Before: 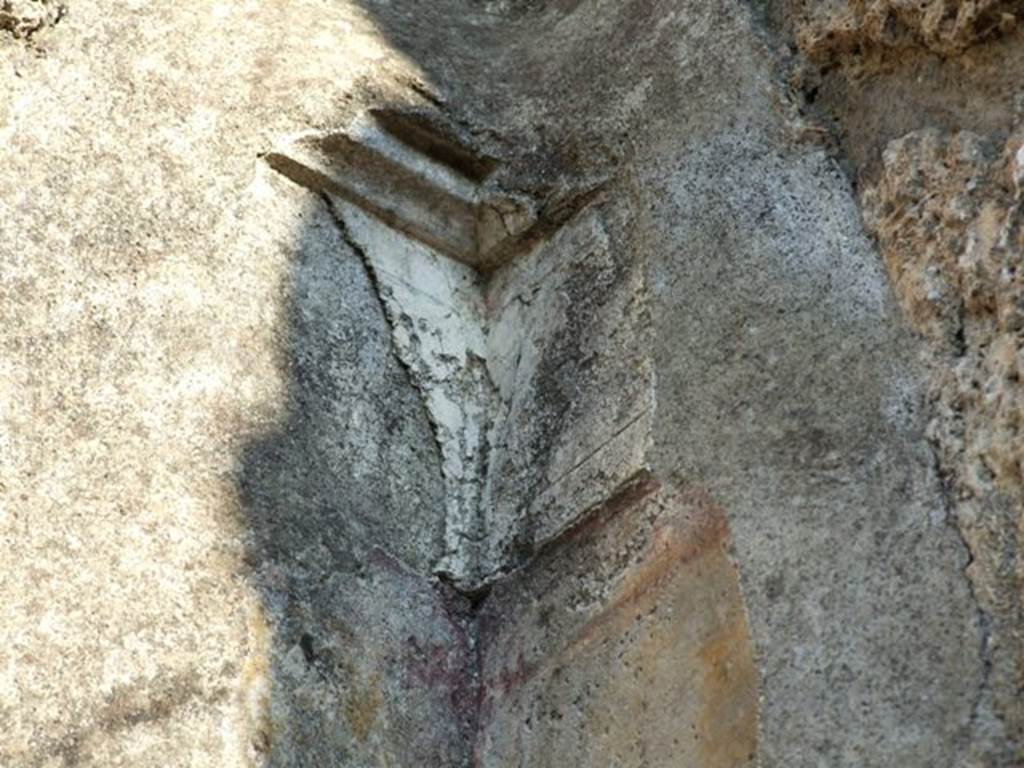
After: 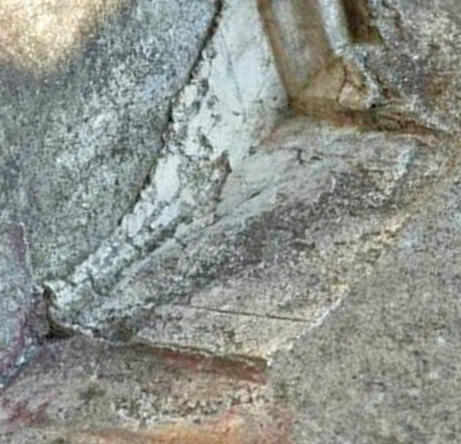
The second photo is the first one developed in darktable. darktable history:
tone equalizer: -8 EV 1.99 EV, -7 EV 1.99 EV, -6 EV 1.96 EV, -5 EV 1.99 EV, -4 EV 1.96 EV, -3 EV 1.49 EV, -2 EV 0.987 EV, -1 EV 0.485 EV
crop and rotate: angle -45.29°, top 16.807%, right 0.984%, bottom 11.625%
